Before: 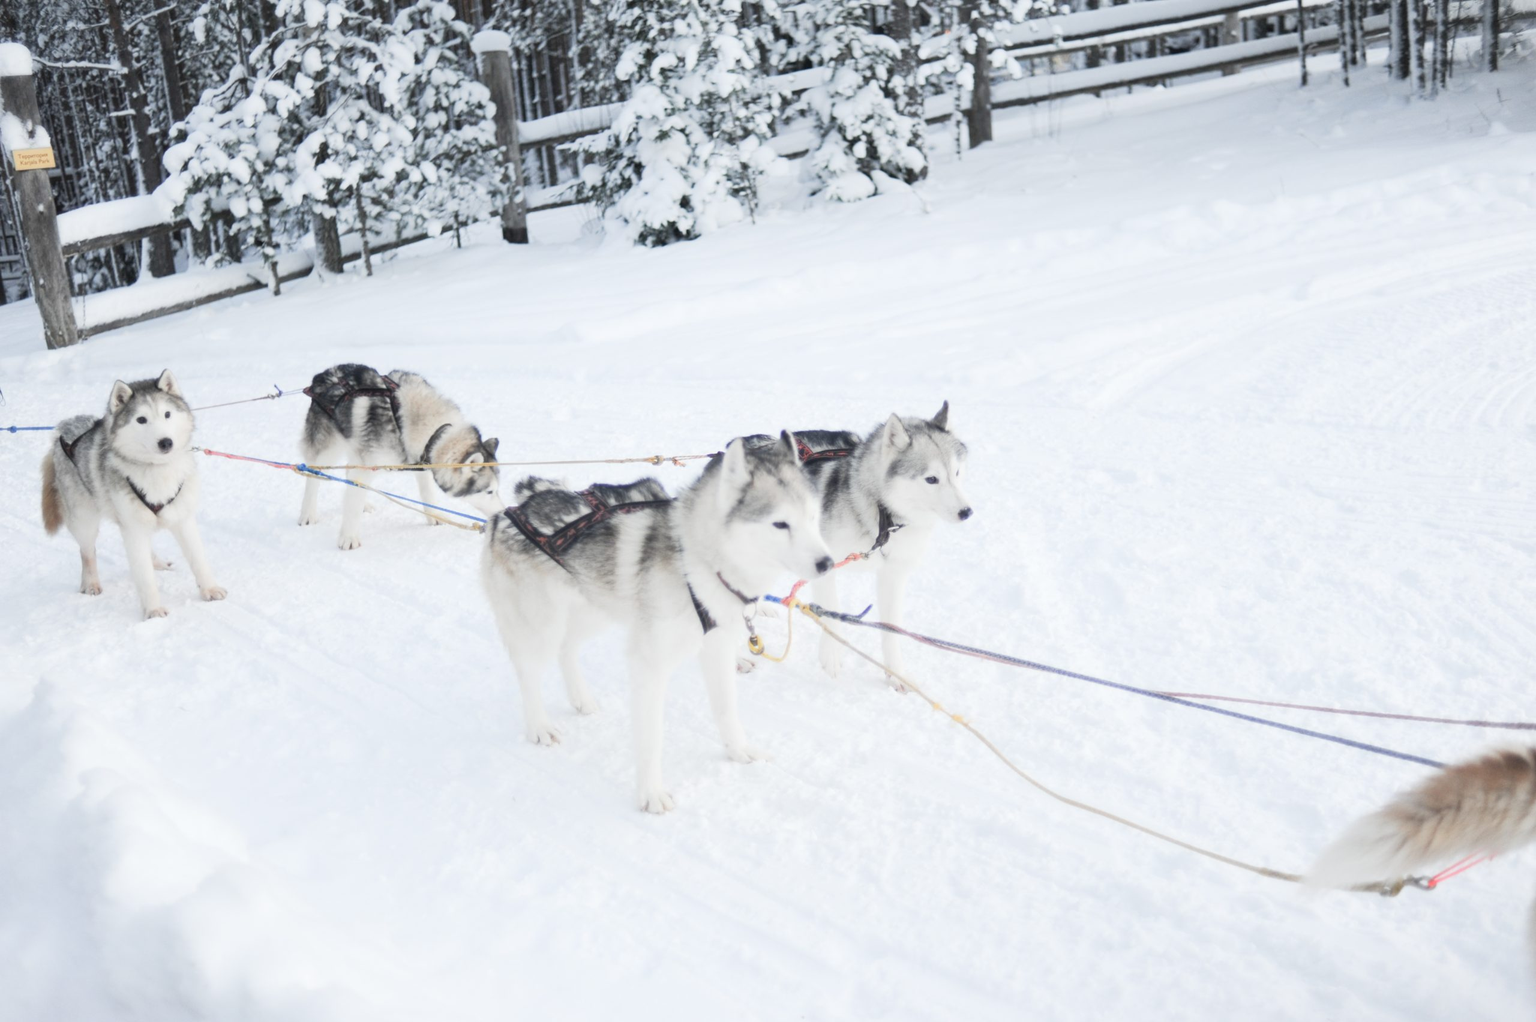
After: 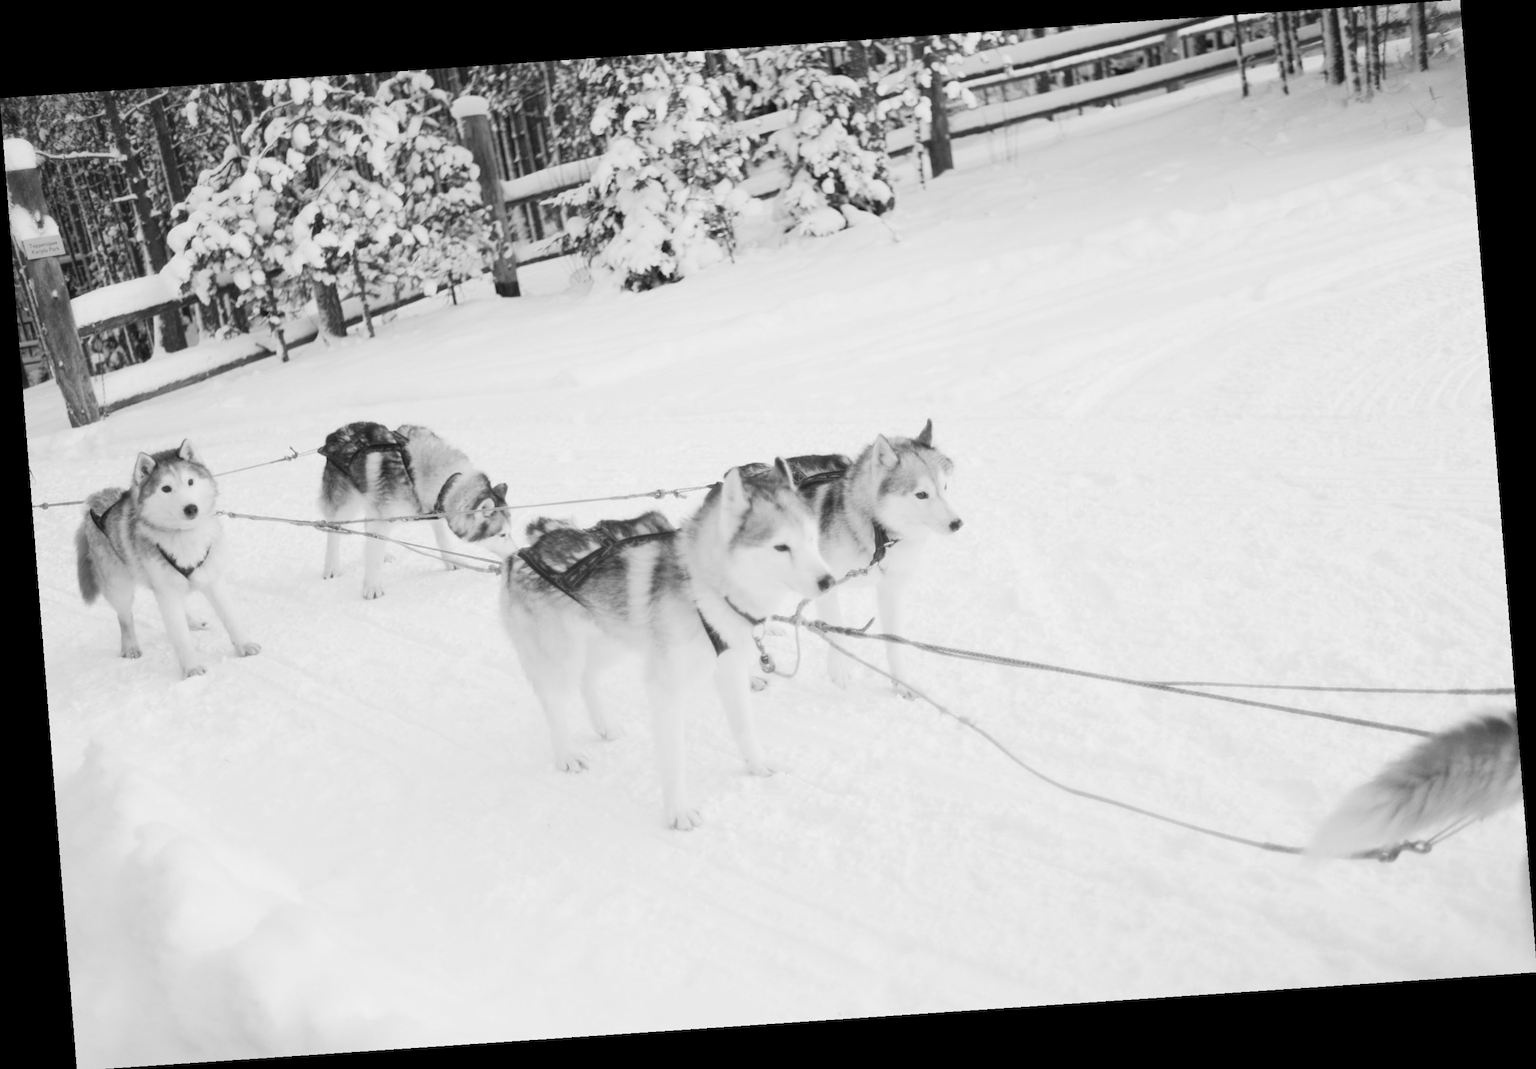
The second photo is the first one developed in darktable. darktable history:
color calibration: output gray [0.253, 0.26, 0.487, 0], gray › normalize channels true, illuminant same as pipeline (D50), adaptation XYZ, x 0.346, y 0.359, gamut compression 0
color balance: input saturation 99%
rotate and perspective: rotation -4.2°, shear 0.006, automatic cropping off
